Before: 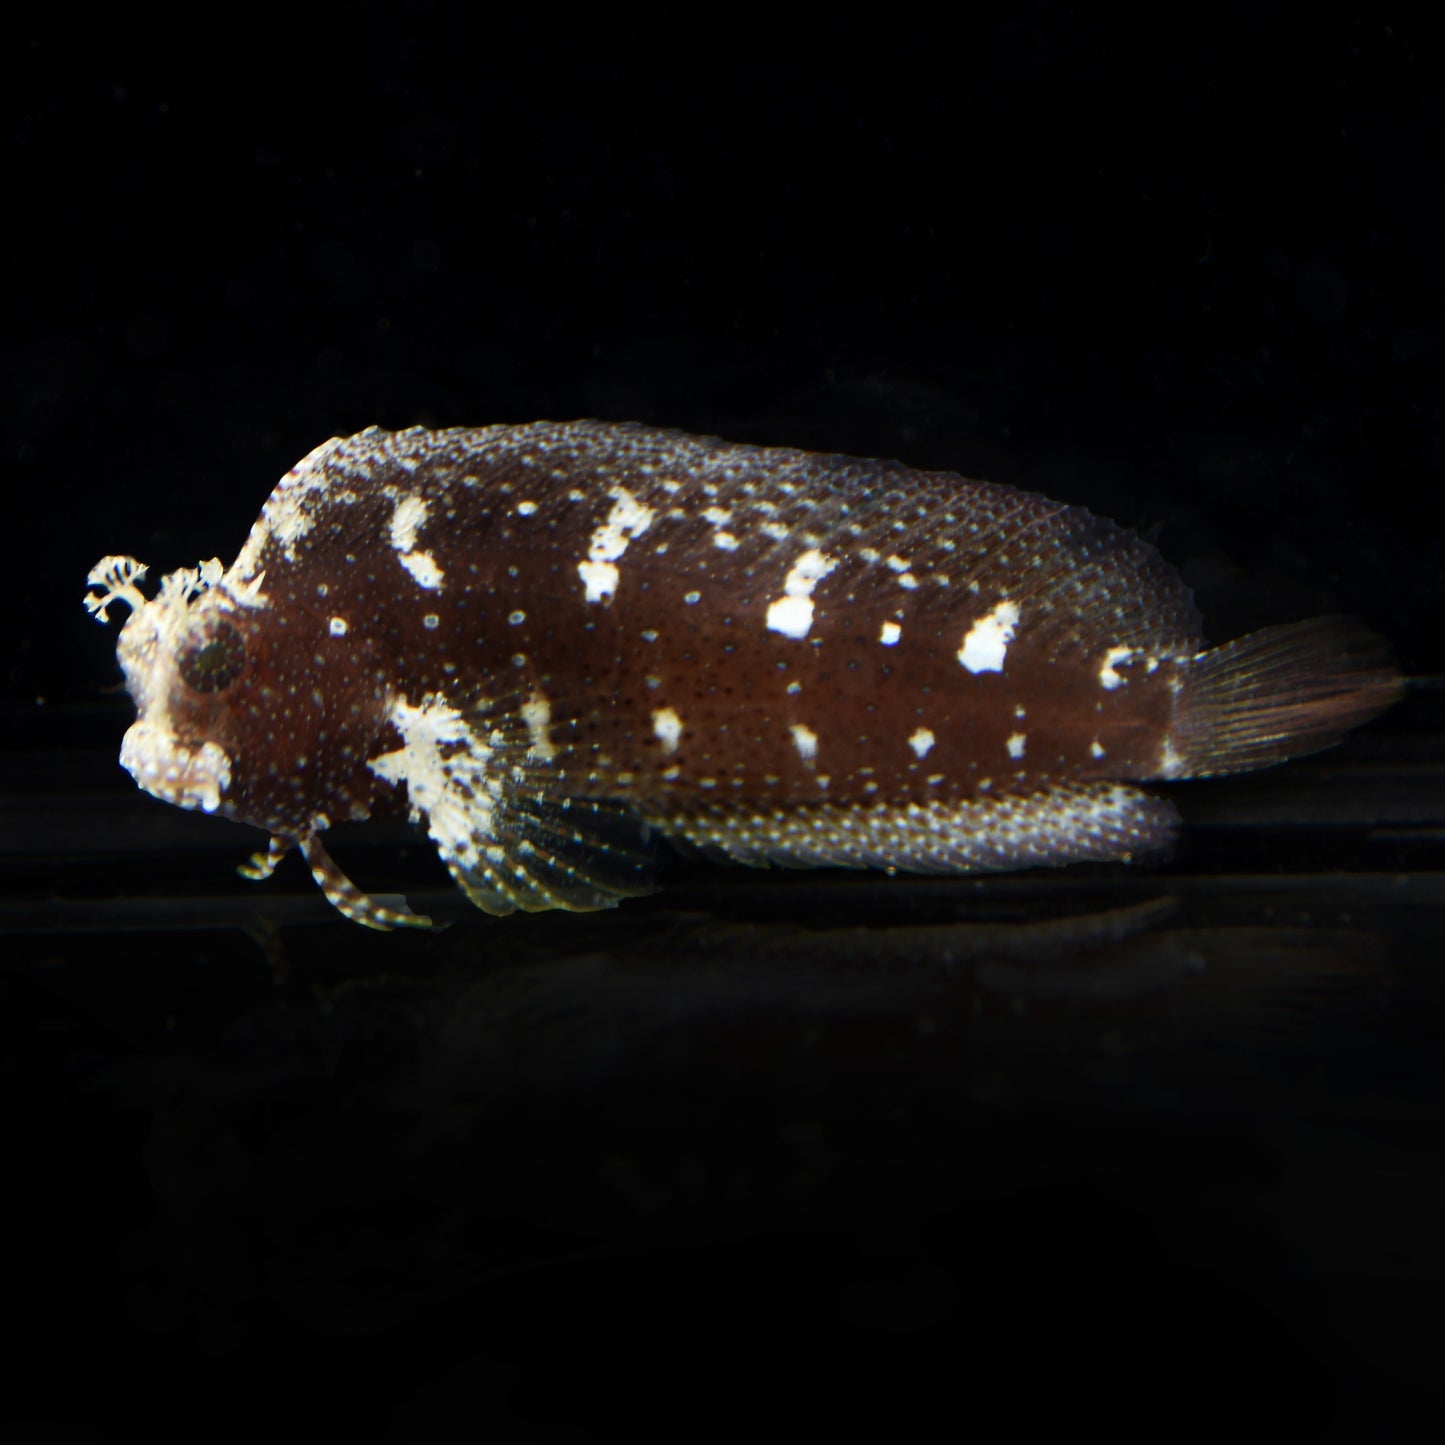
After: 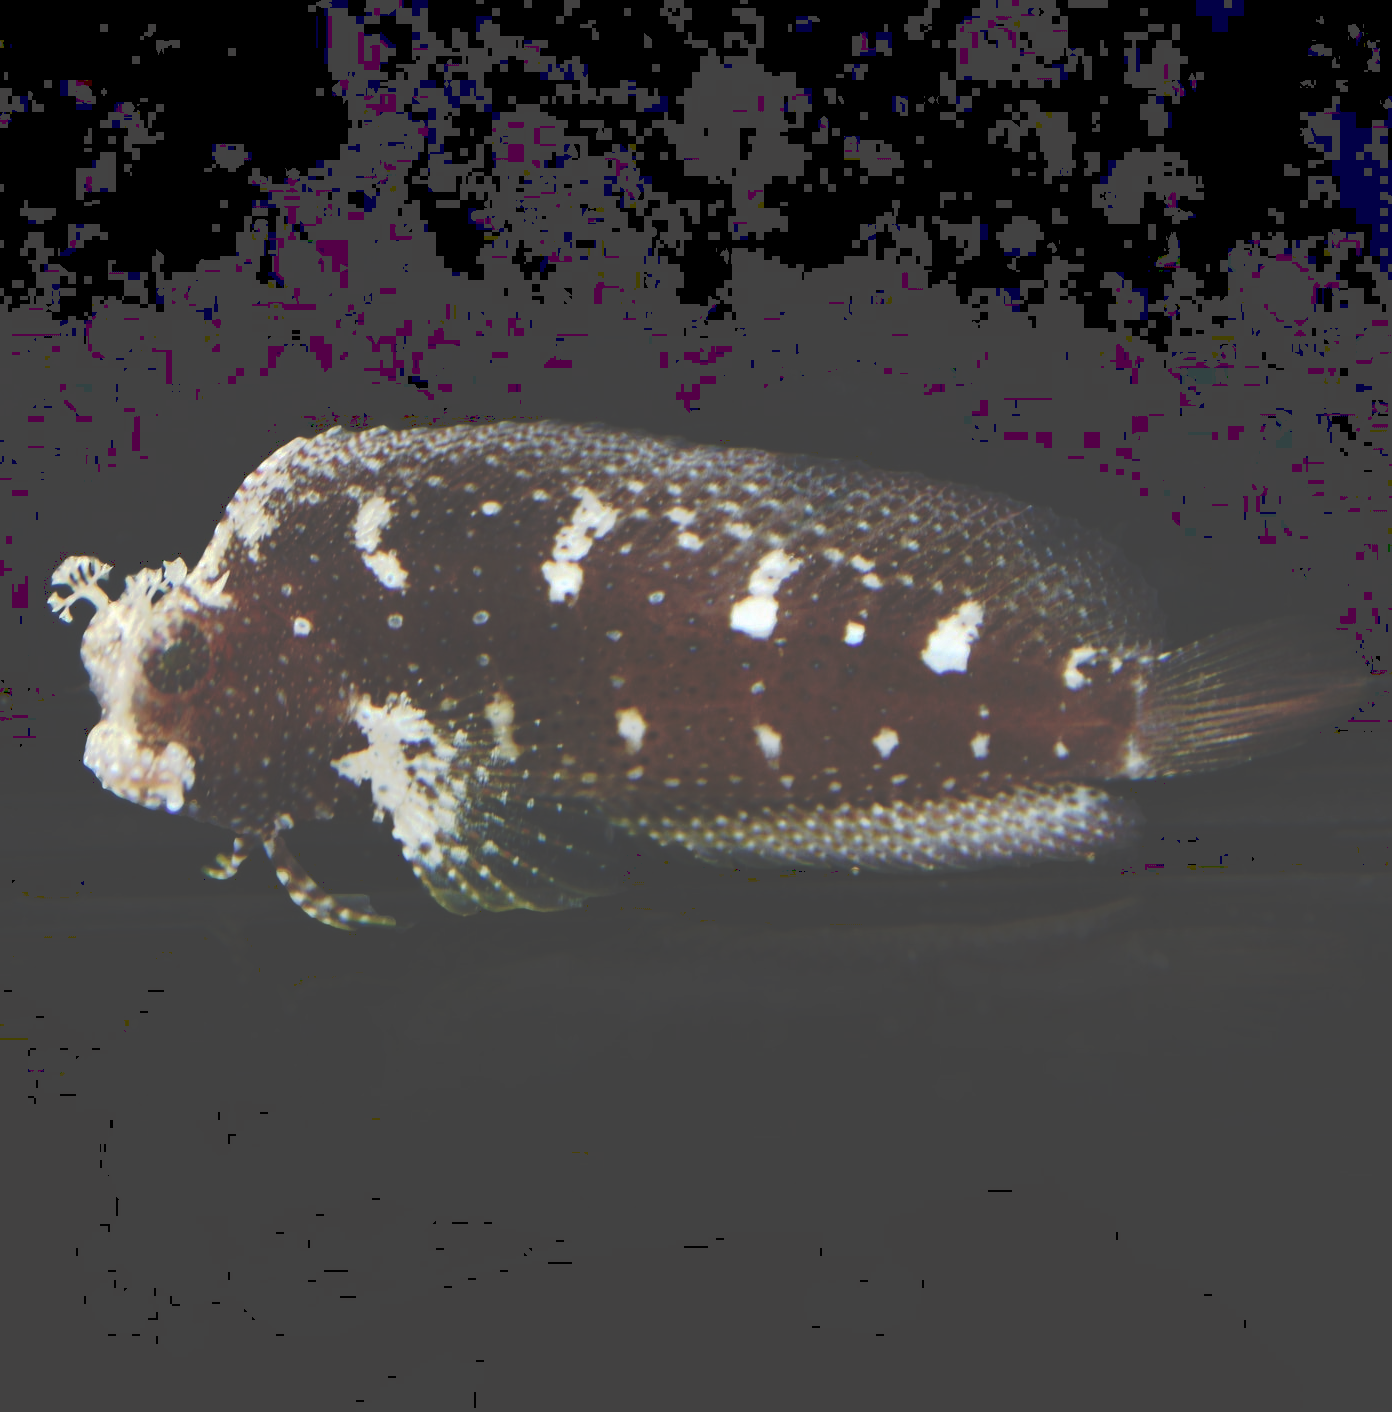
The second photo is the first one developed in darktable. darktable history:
crop and rotate: left 2.536%, right 1.107%, bottom 2.246%
tone curve: curves: ch0 [(0, 0) (0.003, 0.278) (0.011, 0.282) (0.025, 0.282) (0.044, 0.29) (0.069, 0.295) (0.1, 0.306) (0.136, 0.316) (0.177, 0.33) (0.224, 0.358) (0.277, 0.403) (0.335, 0.451) (0.399, 0.505) (0.468, 0.558) (0.543, 0.611) (0.623, 0.679) (0.709, 0.751) (0.801, 0.815) (0.898, 0.863) (1, 1)], preserve colors none
